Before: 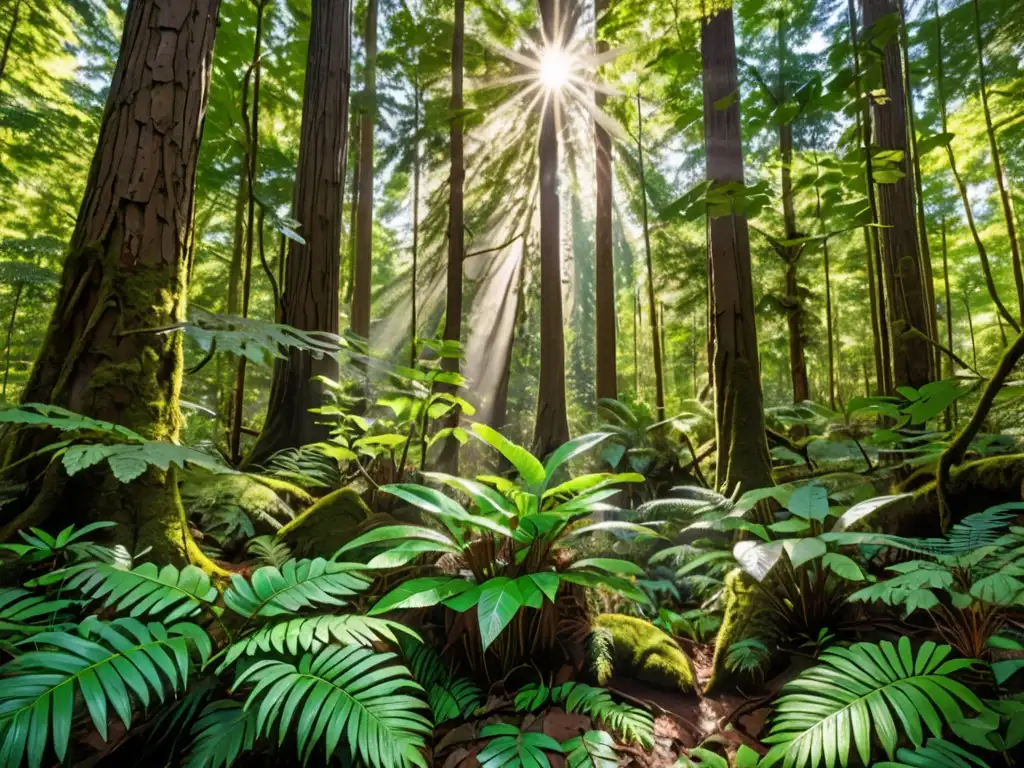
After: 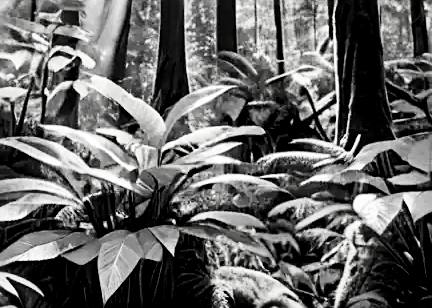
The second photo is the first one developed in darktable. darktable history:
crop: left 37.174%, top 45.293%, right 20.569%, bottom 13.421%
sharpen: on, module defaults
tone equalizer: -7 EV 0.212 EV, -6 EV 0.125 EV, -5 EV 0.069 EV, -4 EV 0.028 EV, -2 EV -0.026 EV, -1 EV -0.058 EV, +0 EV -0.088 EV, smoothing diameter 2.05%, edges refinement/feathering 17.09, mask exposure compensation -1.57 EV, filter diffusion 5
filmic rgb: black relative exposure -5.06 EV, white relative exposure 3.55 EV, threshold 3.06 EV, hardness 3.18, contrast 1.192, highlights saturation mix -49.62%, add noise in highlights 0.001, preserve chrominance no, color science v4 (2020), enable highlight reconstruction true
haze removal: strength 0.276, distance 0.245, compatibility mode true, adaptive false
contrast brightness saturation: contrast 0.203, brightness 0.164, saturation 0.215
local contrast: mode bilateral grid, contrast 25, coarseness 46, detail 151%, midtone range 0.2
